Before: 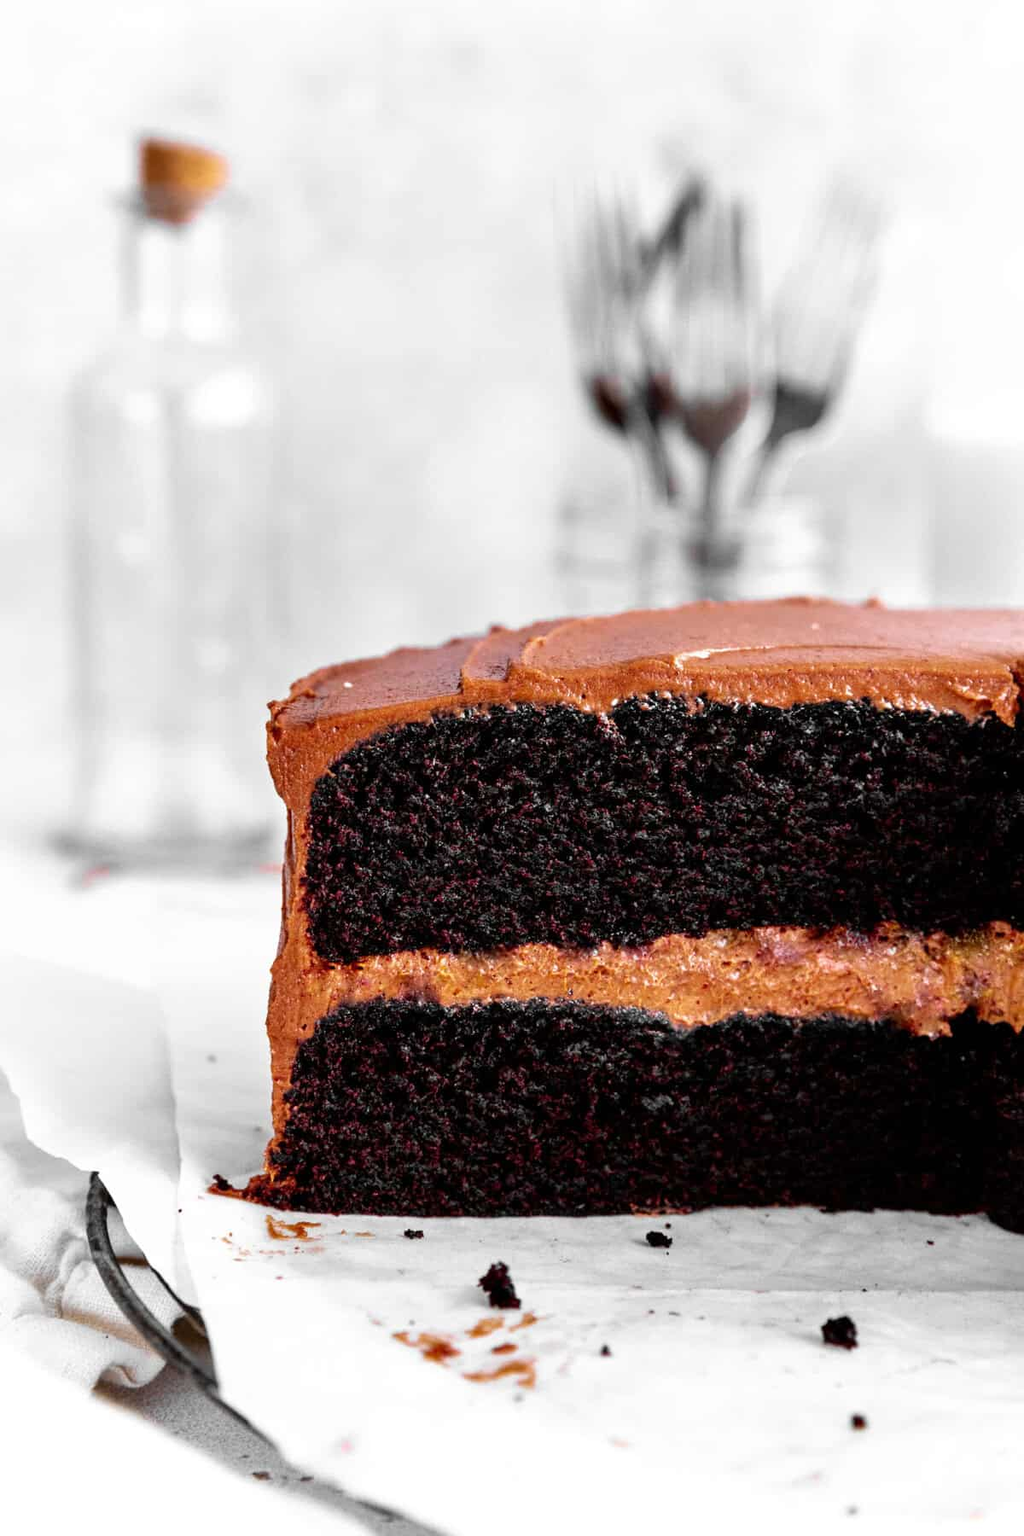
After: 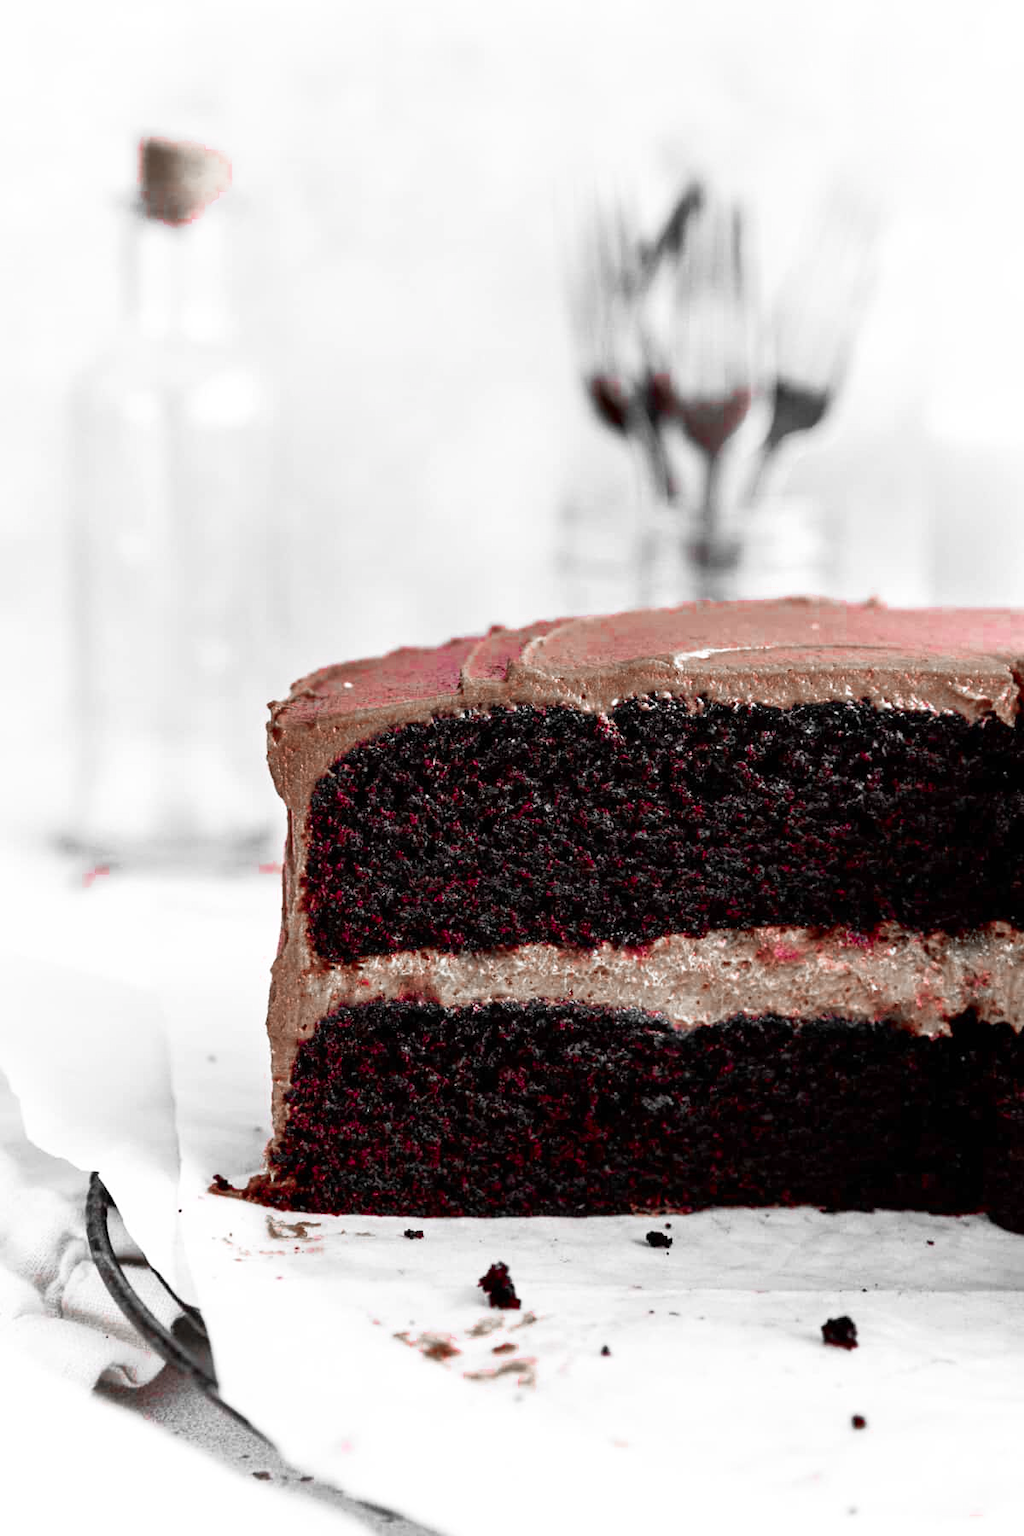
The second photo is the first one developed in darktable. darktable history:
shadows and highlights: shadows 0, highlights 40
color zones: curves: ch0 [(0, 0.278) (0.143, 0.5) (0.286, 0.5) (0.429, 0.5) (0.571, 0.5) (0.714, 0.5) (0.857, 0.5) (1, 0.5)]; ch1 [(0, 1) (0.143, 0.165) (0.286, 0) (0.429, 0) (0.571, 0) (0.714, 0) (0.857, 0.5) (1, 0.5)]; ch2 [(0, 0.508) (0.143, 0.5) (0.286, 0.5) (0.429, 0.5) (0.571, 0.5) (0.714, 0.5) (0.857, 0.5) (1, 0.5)]
